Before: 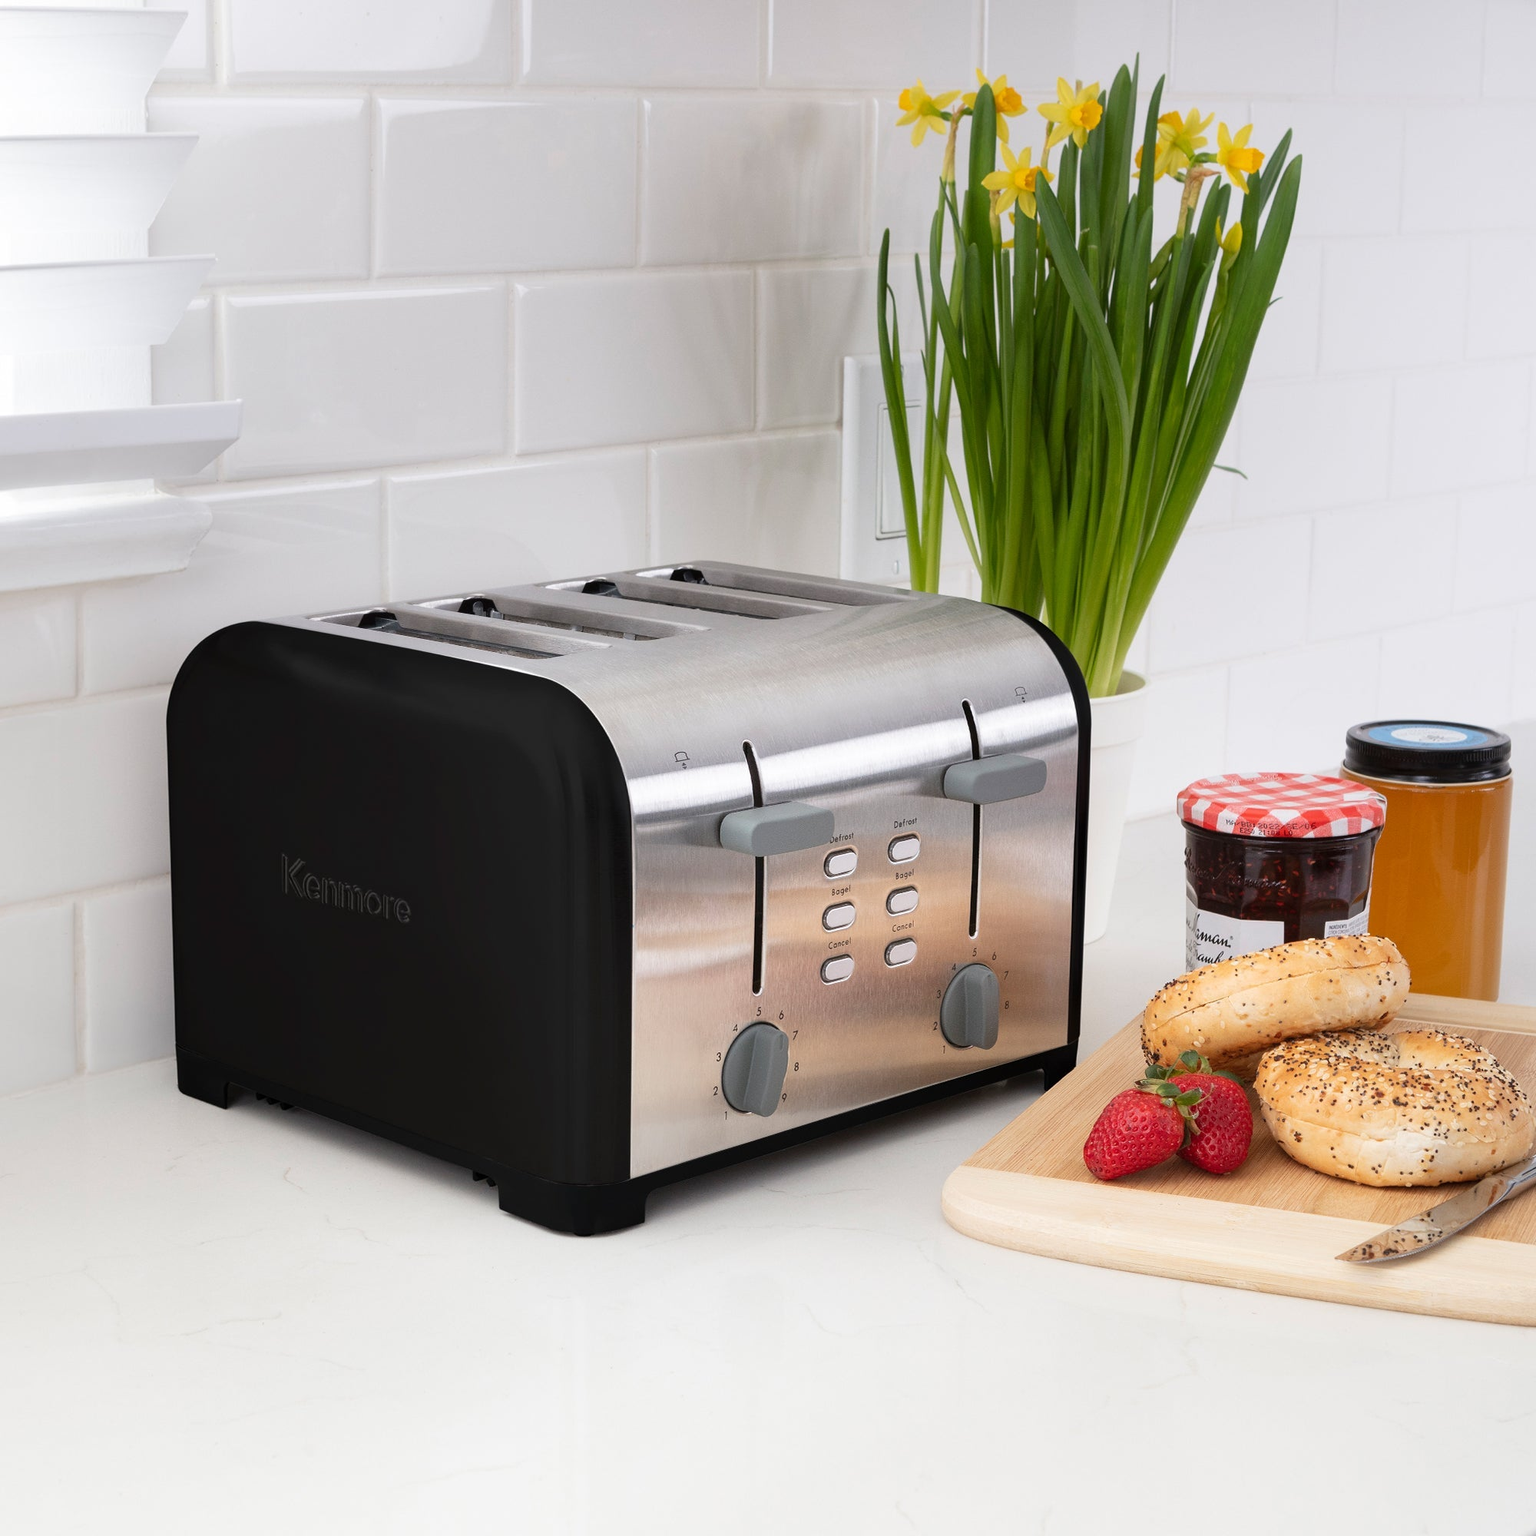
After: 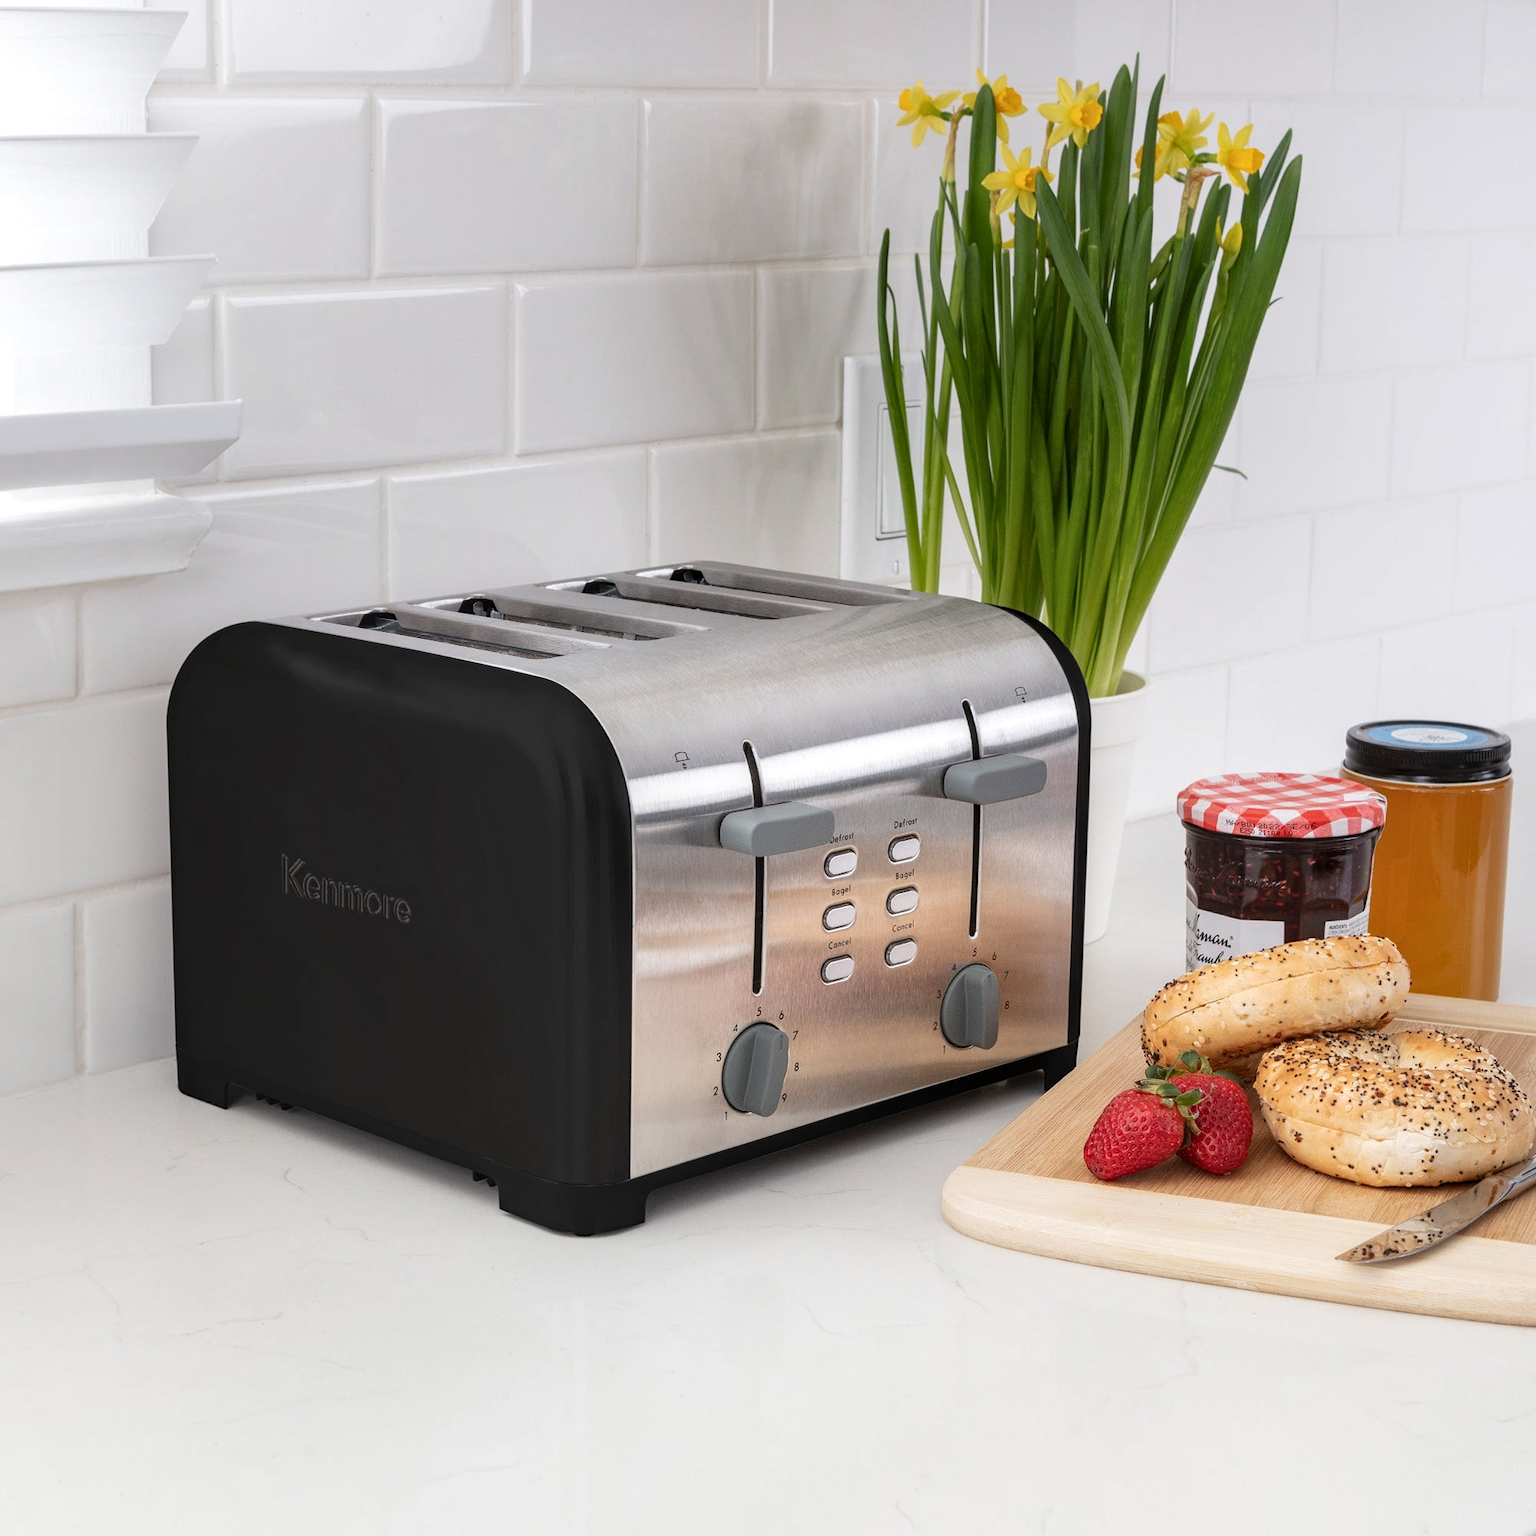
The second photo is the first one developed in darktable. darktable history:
contrast brightness saturation: saturation -0.056
local contrast: on, module defaults
